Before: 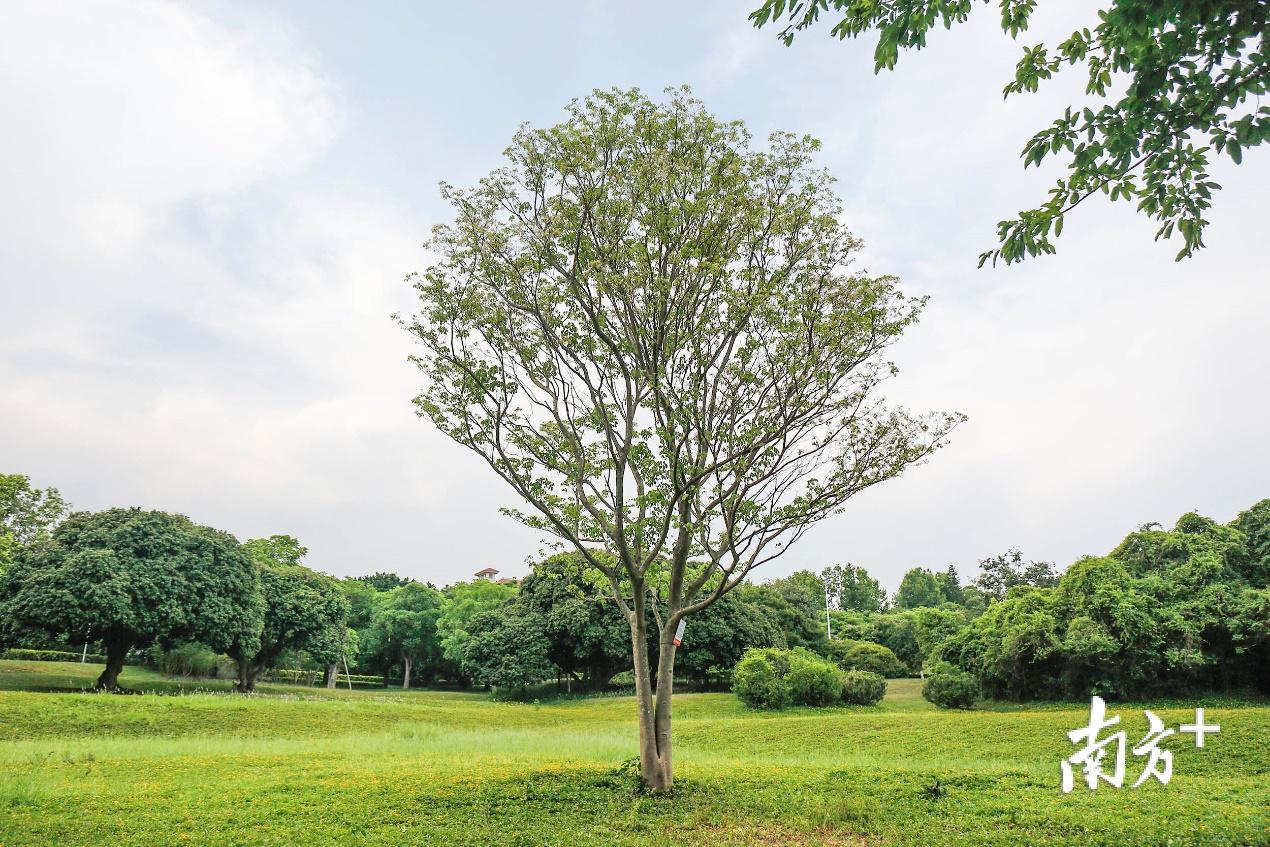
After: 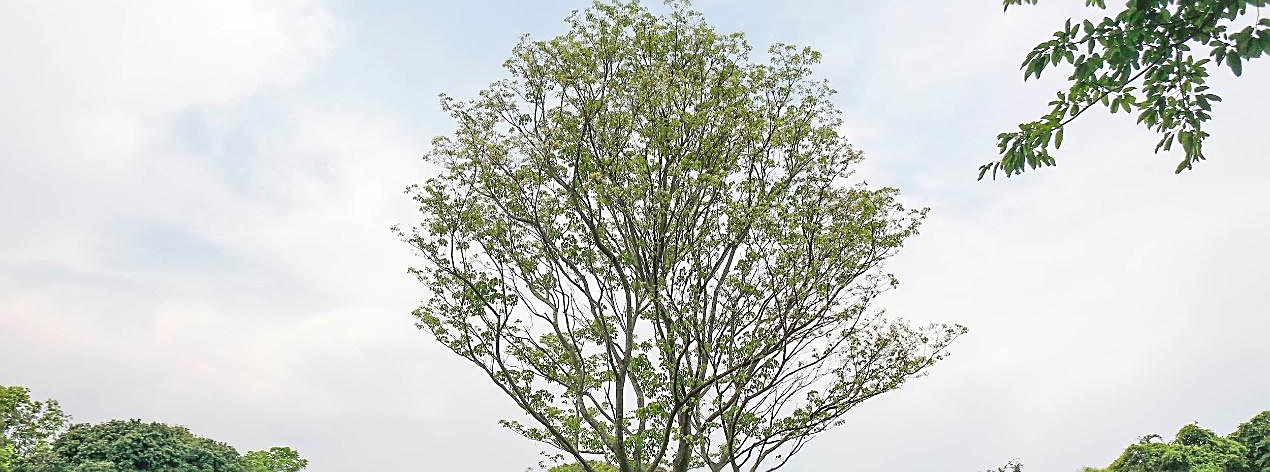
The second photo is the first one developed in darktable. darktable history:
sharpen: on, module defaults
crop and rotate: top 10.468%, bottom 33.756%
